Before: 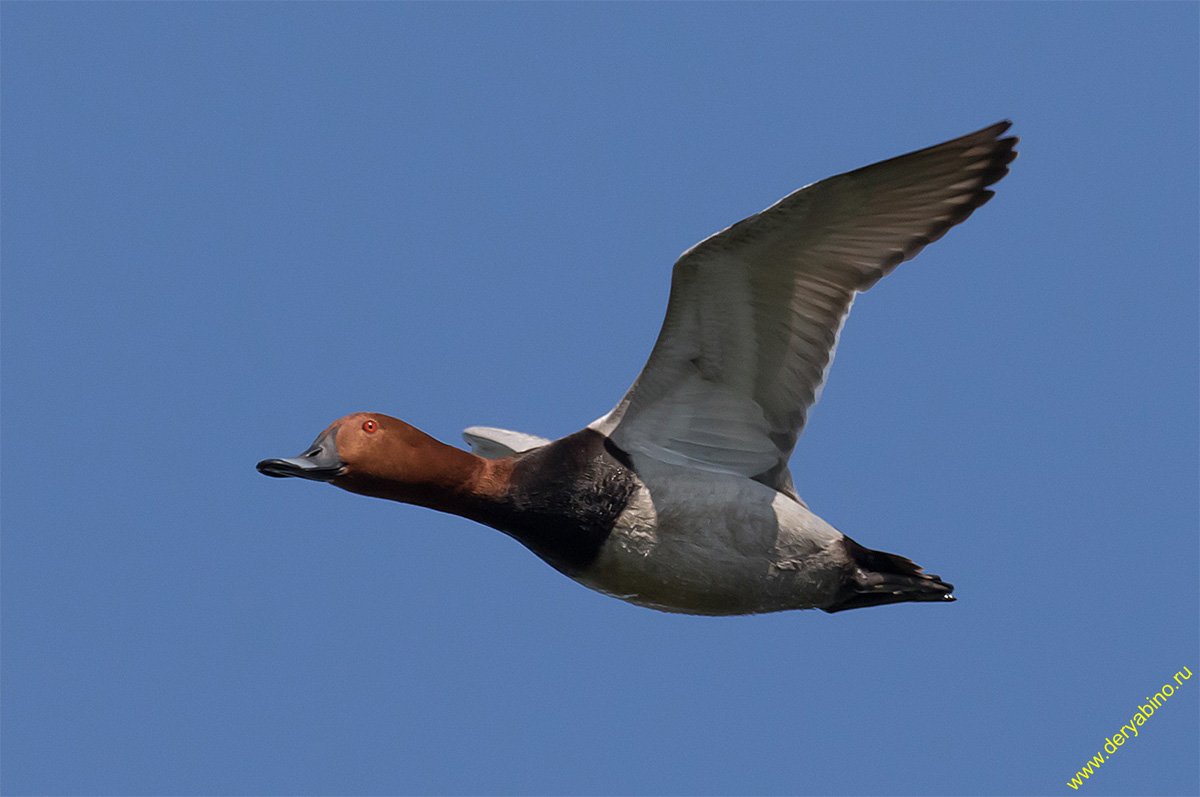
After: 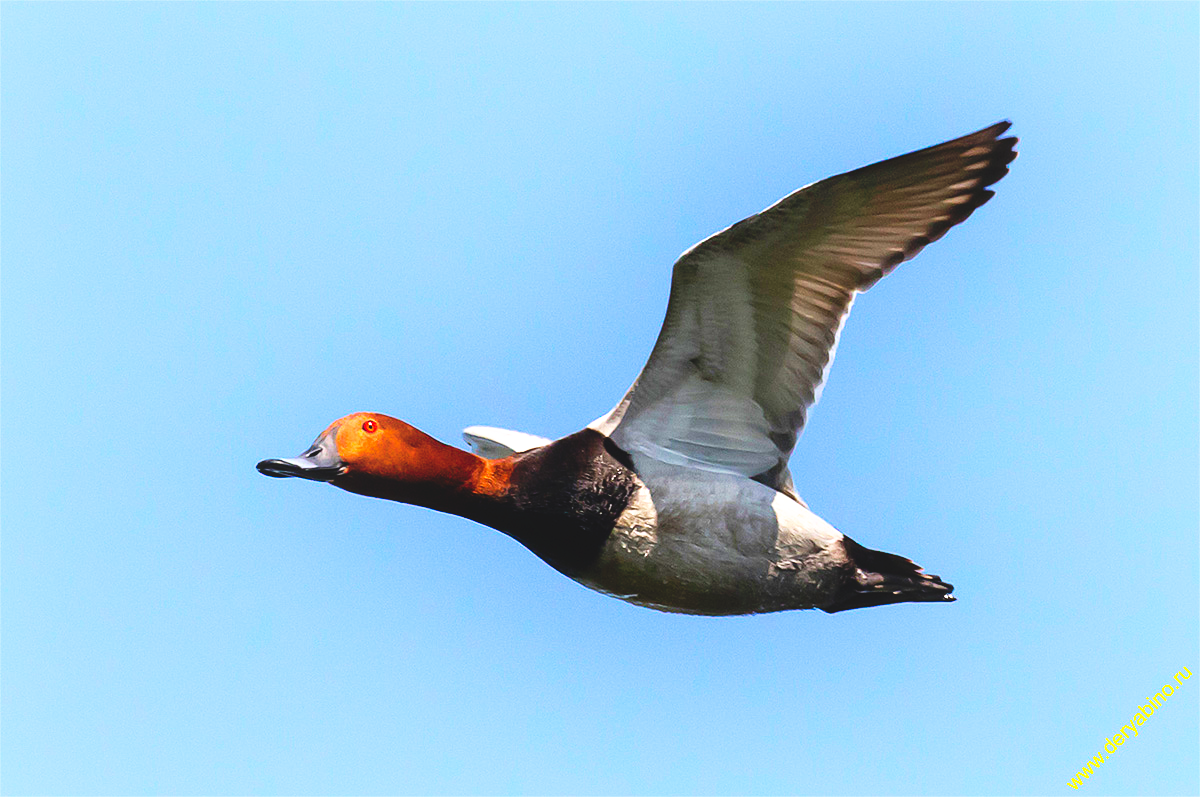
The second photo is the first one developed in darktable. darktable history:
exposure: black level correction 0, exposure 1 EV, compensate highlight preservation false
shadows and highlights: highlights 70.7, soften with gaussian
tone curve: curves: ch0 [(0, 0) (0.003, 0.082) (0.011, 0.082) (0.025, 0.088) (0.044, 0.088) (0.069, 0.093) (0.1, 0.101) (0.136, 0.109) (0.177, 0.129) (0.224, 0.155) (0.277, 0.214) (0.335, 0.289) (0.399, 0.378) (0.468, 0.476) (0.543, 0.589) (0.623, 0.713) (0.709, 0.826) (0.801, 0.908) (0.898, 0.98) (1, 1)], preserve colors none
color balance rgb: linear chroma grading › global chroma 15%, perceptual saturation grading › global saturation 30%
